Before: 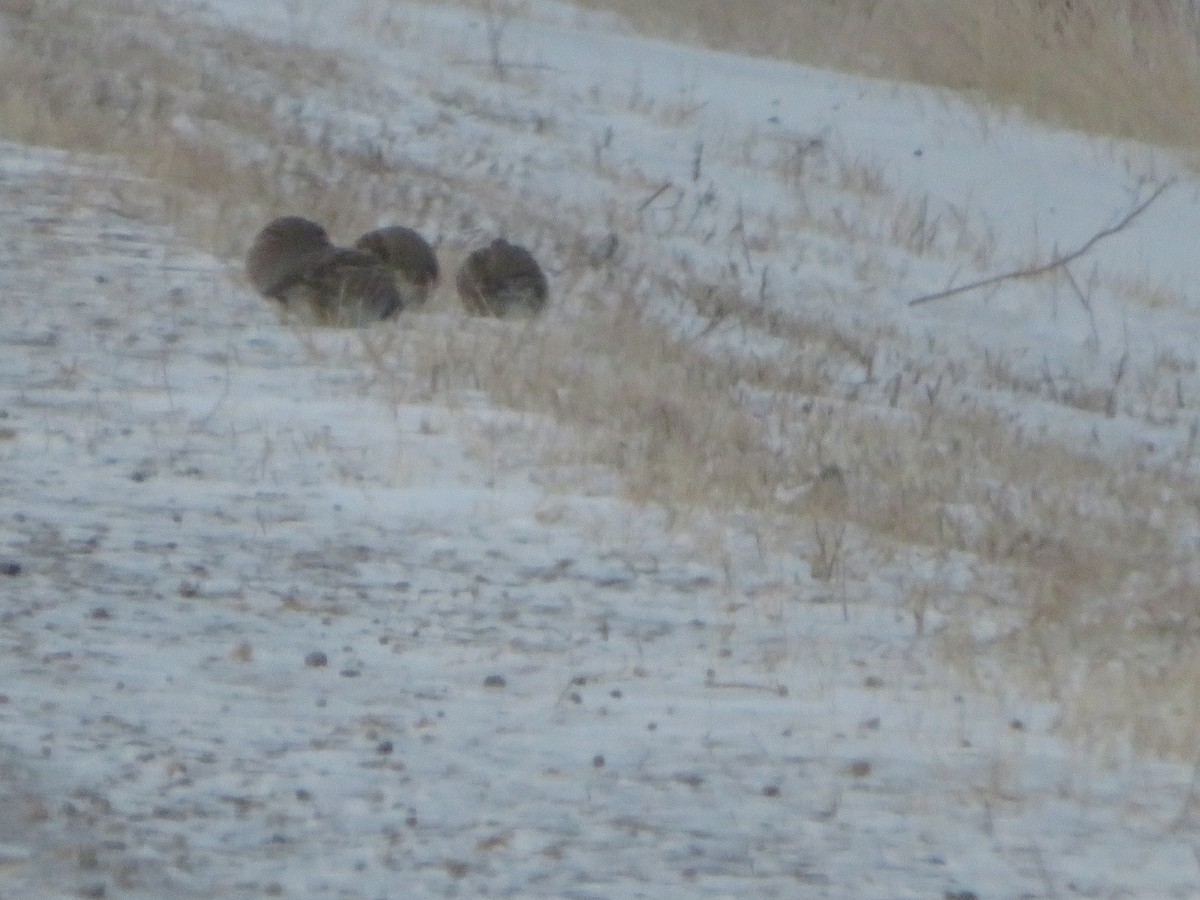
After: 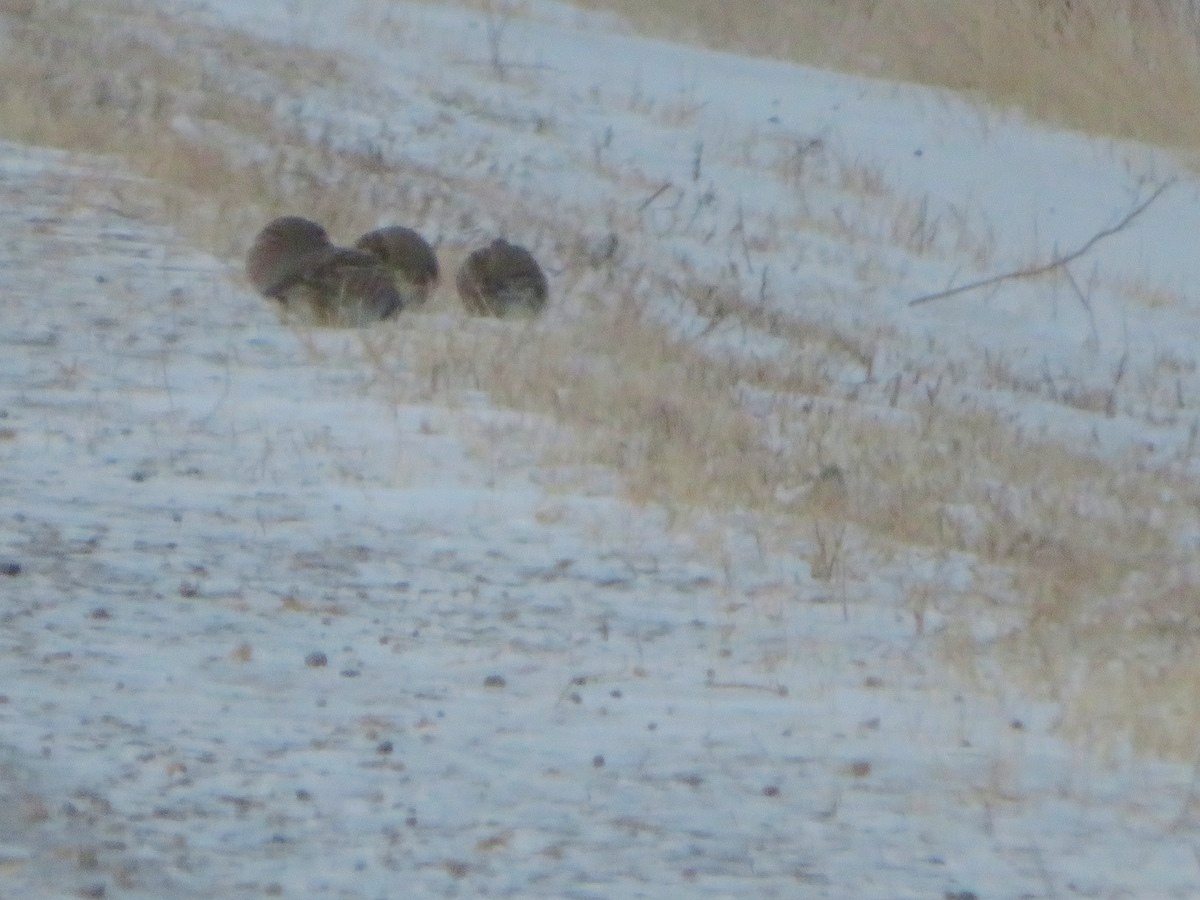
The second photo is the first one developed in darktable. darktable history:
base curve: curves: ch0 [(0, 0) (0.235, 0.266) (0.503, 0.496) (0.786, 0.72) (1, 1)]
color balance rgb: perceptual saturation grading › global saturation 20%, global vibrance 20%
